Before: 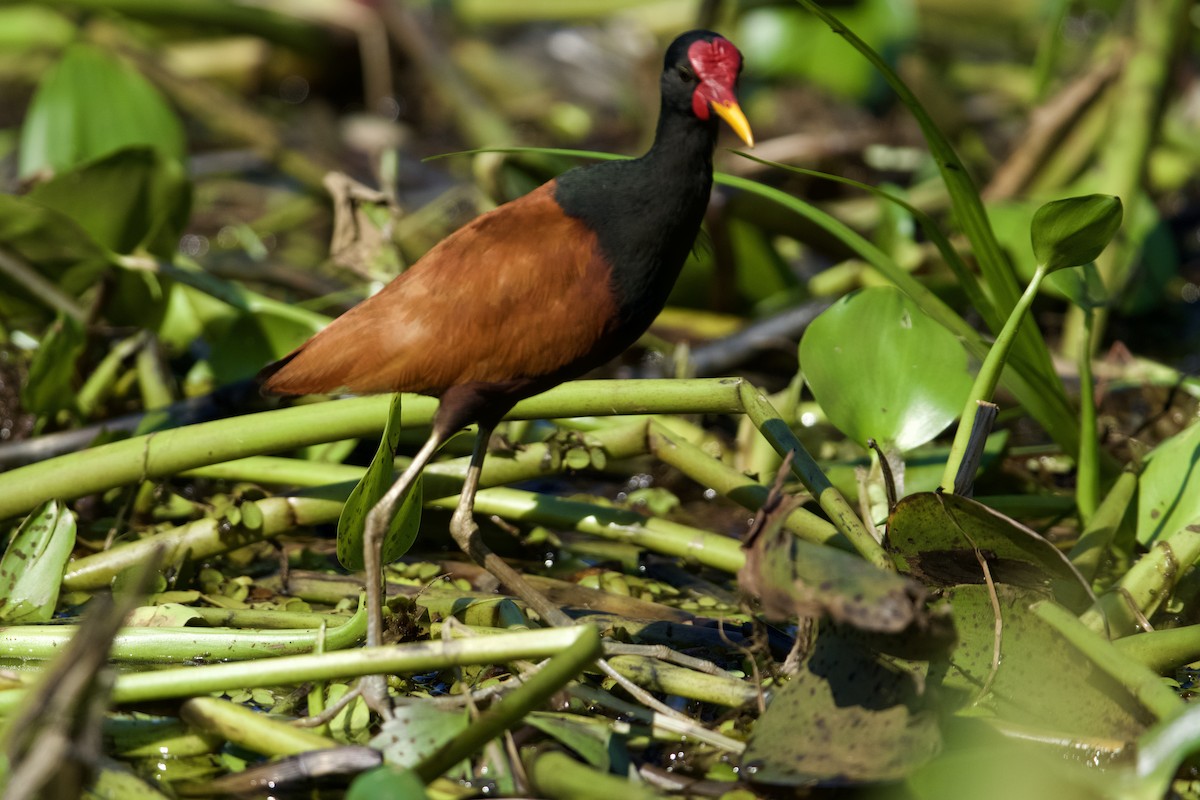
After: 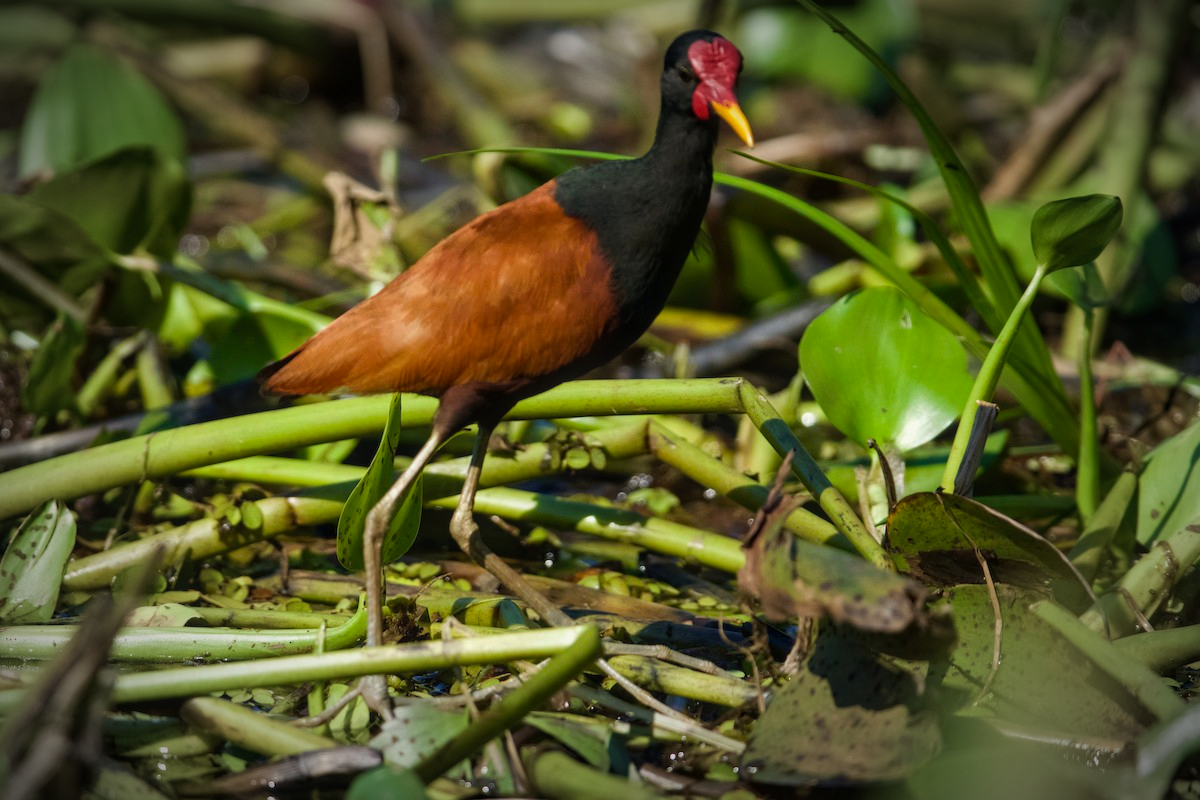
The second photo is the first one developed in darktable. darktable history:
vignetting: fall-off start 67.5%, fall-off radius 67.23%, brightness -0.813, automatic ratio true
local contrast: detail 110%
